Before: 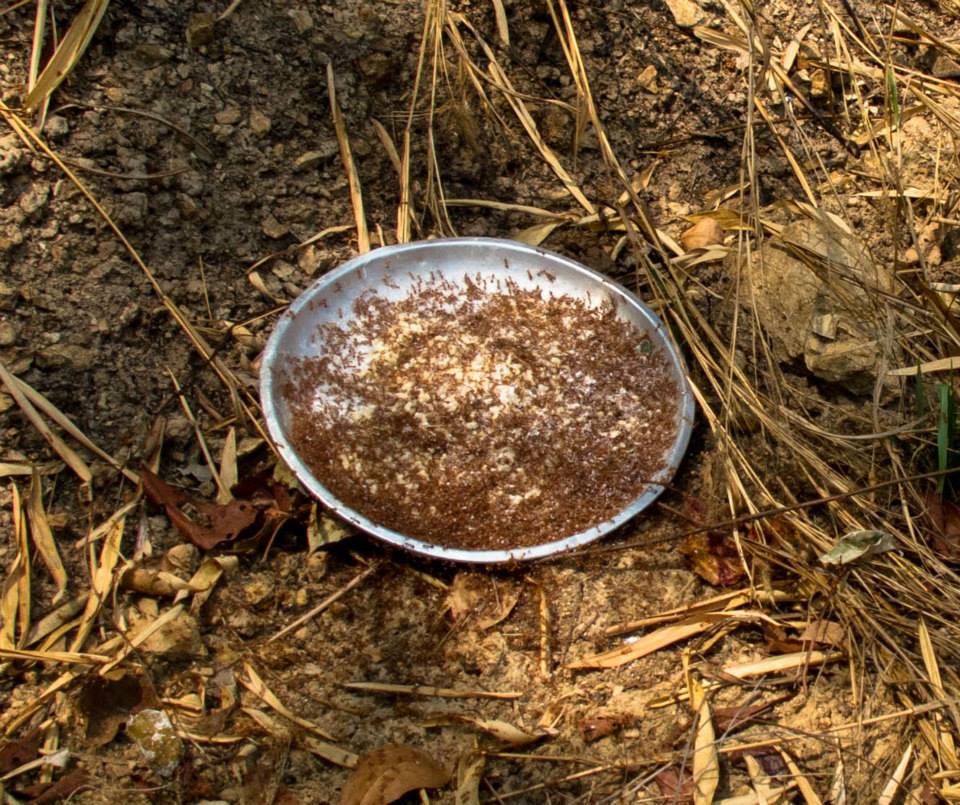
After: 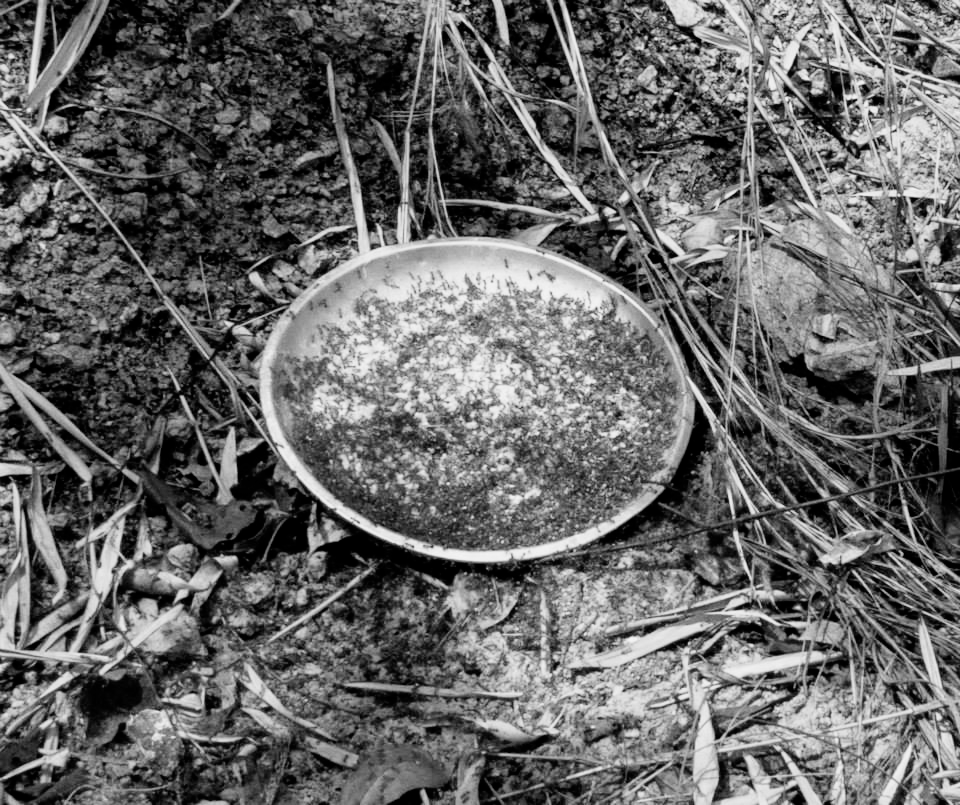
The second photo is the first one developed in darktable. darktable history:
exposure: exposure 0.781 EV, compensate highlight preservation false
filmic rgb: black relative exposure -5 EV, hardness 2.88, contrast 1.2, highlights saturation mix -30%
tone equalizer: on, module defaults
monochrome: a 32, b 64, size 2.3
